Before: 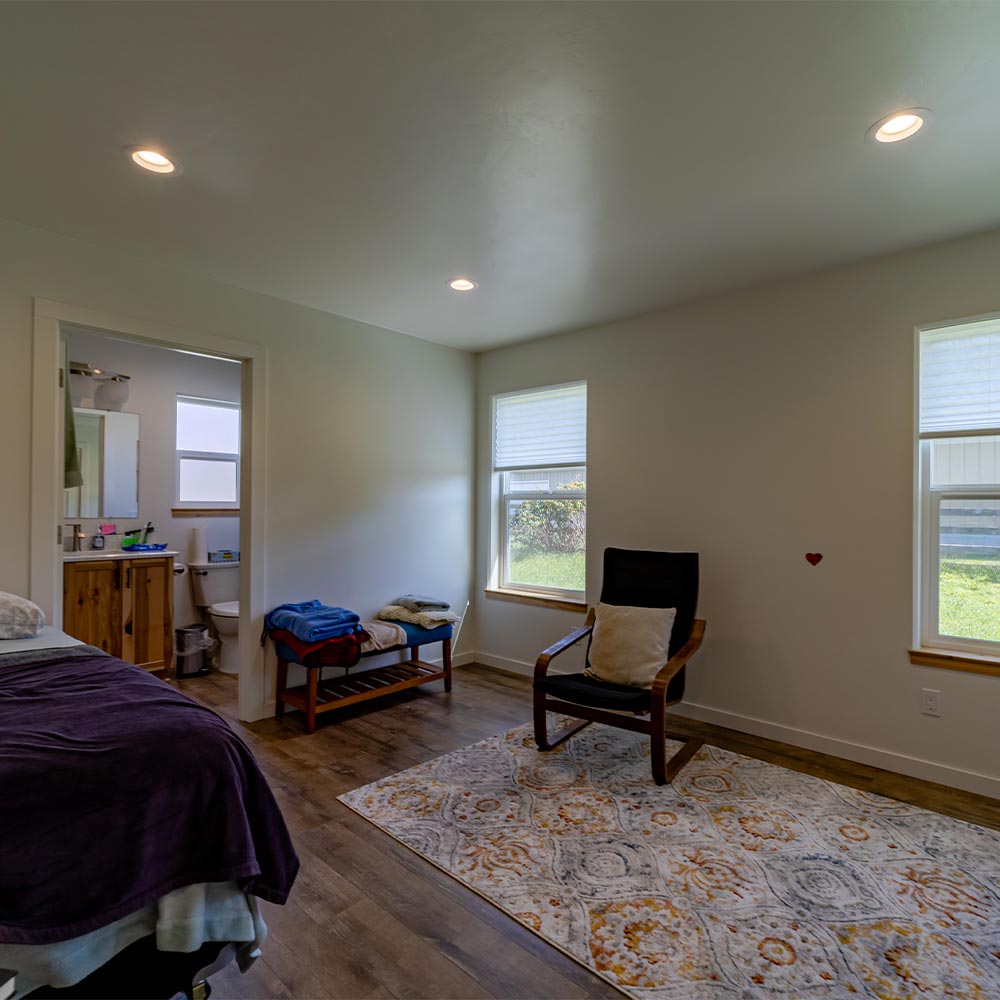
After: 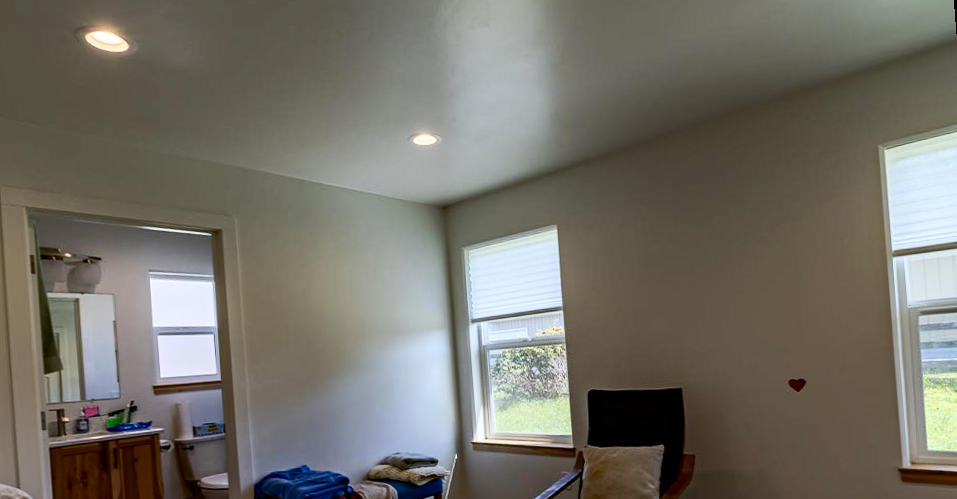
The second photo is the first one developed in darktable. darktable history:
rotate and perspective: rotation -4.57°, crop left 0.054, crop right 0.944, crop top 0.087, crop bottom 0.914
contrast brightness saturation: contrast 0.28
crop and rotate: top 10.605%, bottom 33.274%
